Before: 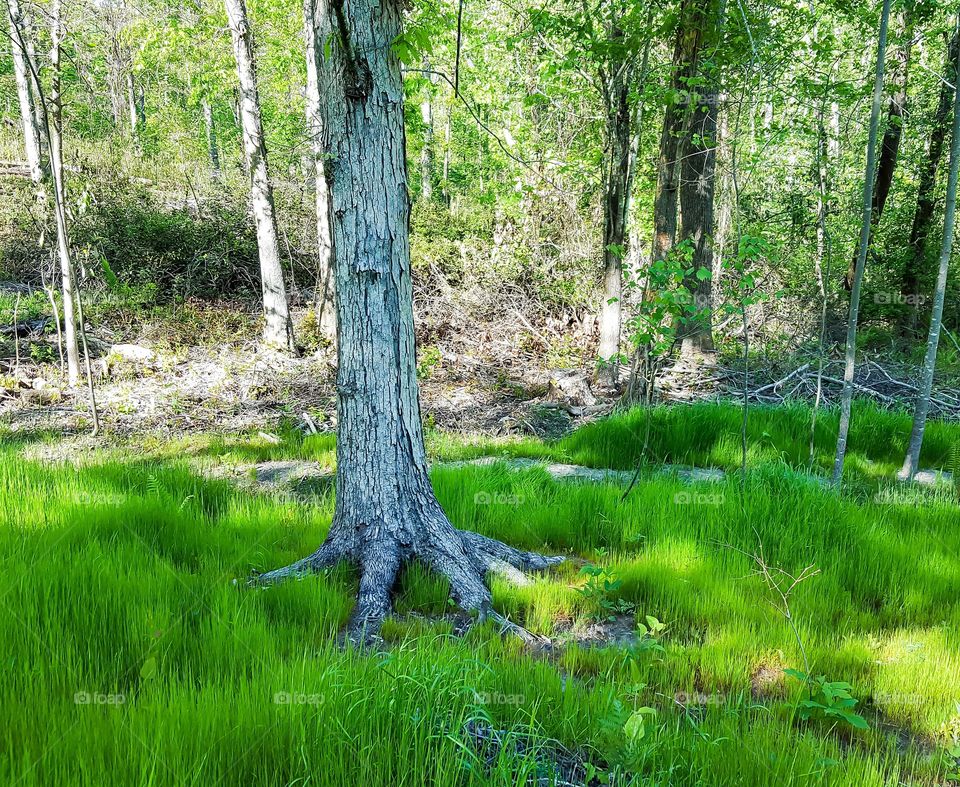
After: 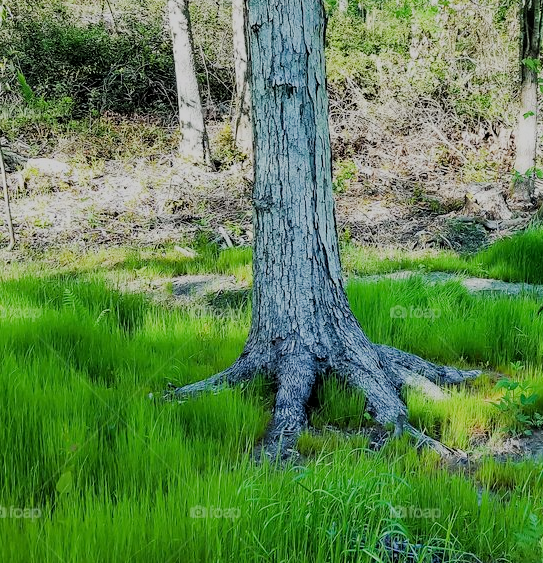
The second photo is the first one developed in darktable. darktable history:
filmic rgb: black relative exposure -6.84 EV, white relative exposure 5.84 EV, threshold 5.97 EV, hardness 2.71, enable highlight reconstruction true
crop: left 8.808%, top 23.652%, right 34.471%, bottom 4.765%
